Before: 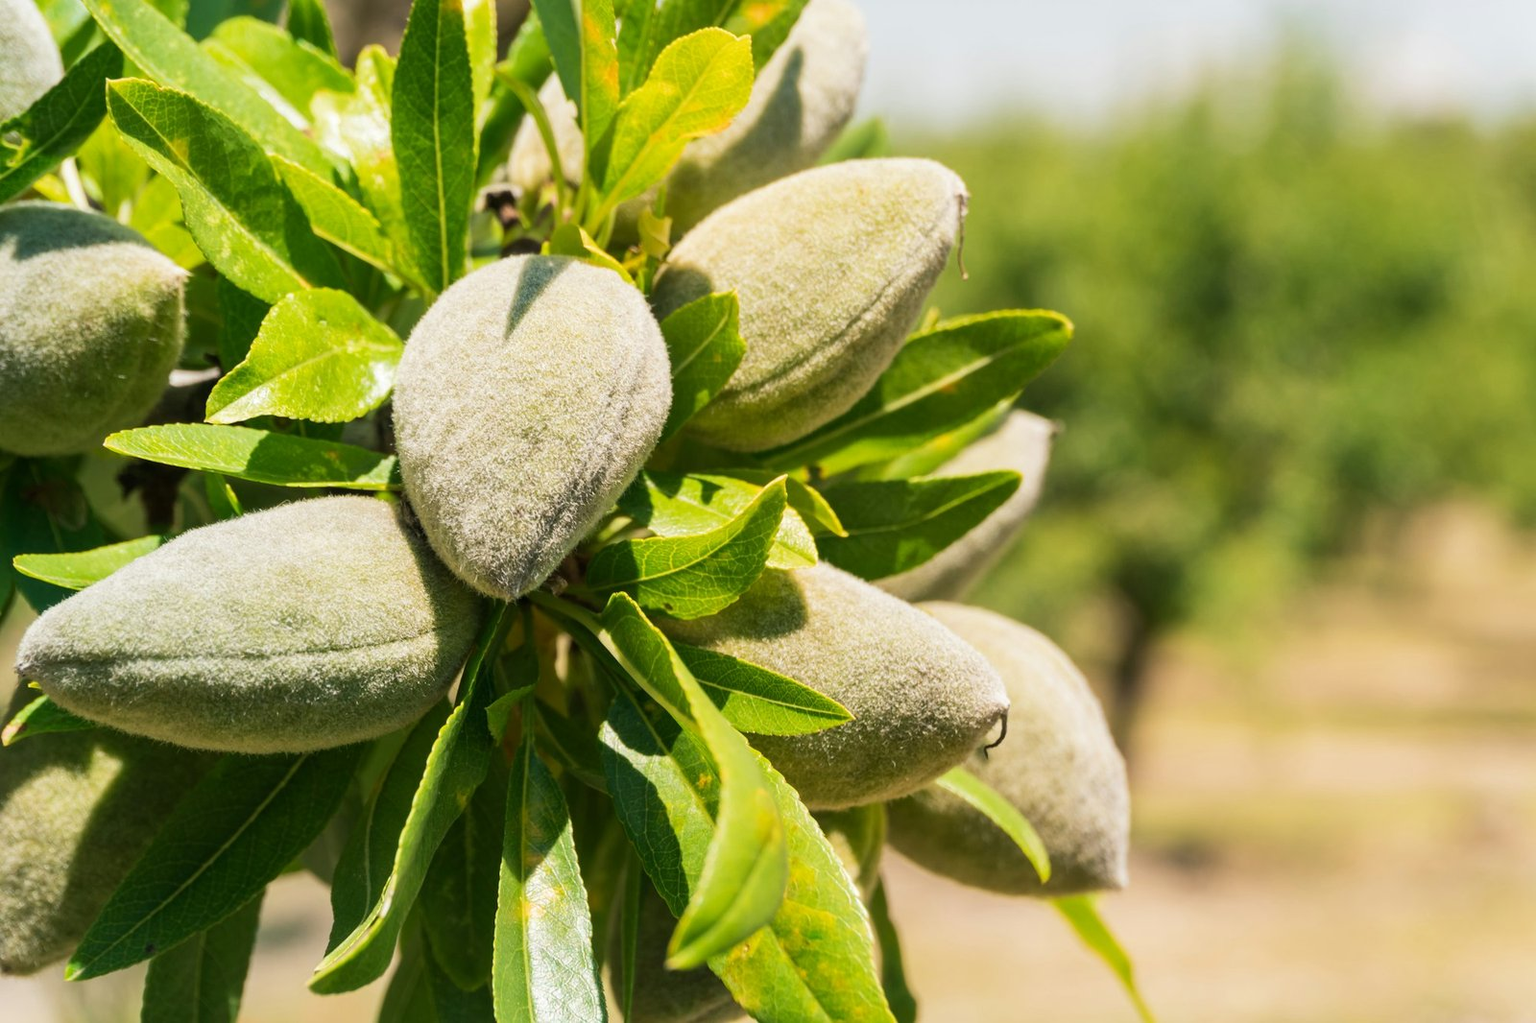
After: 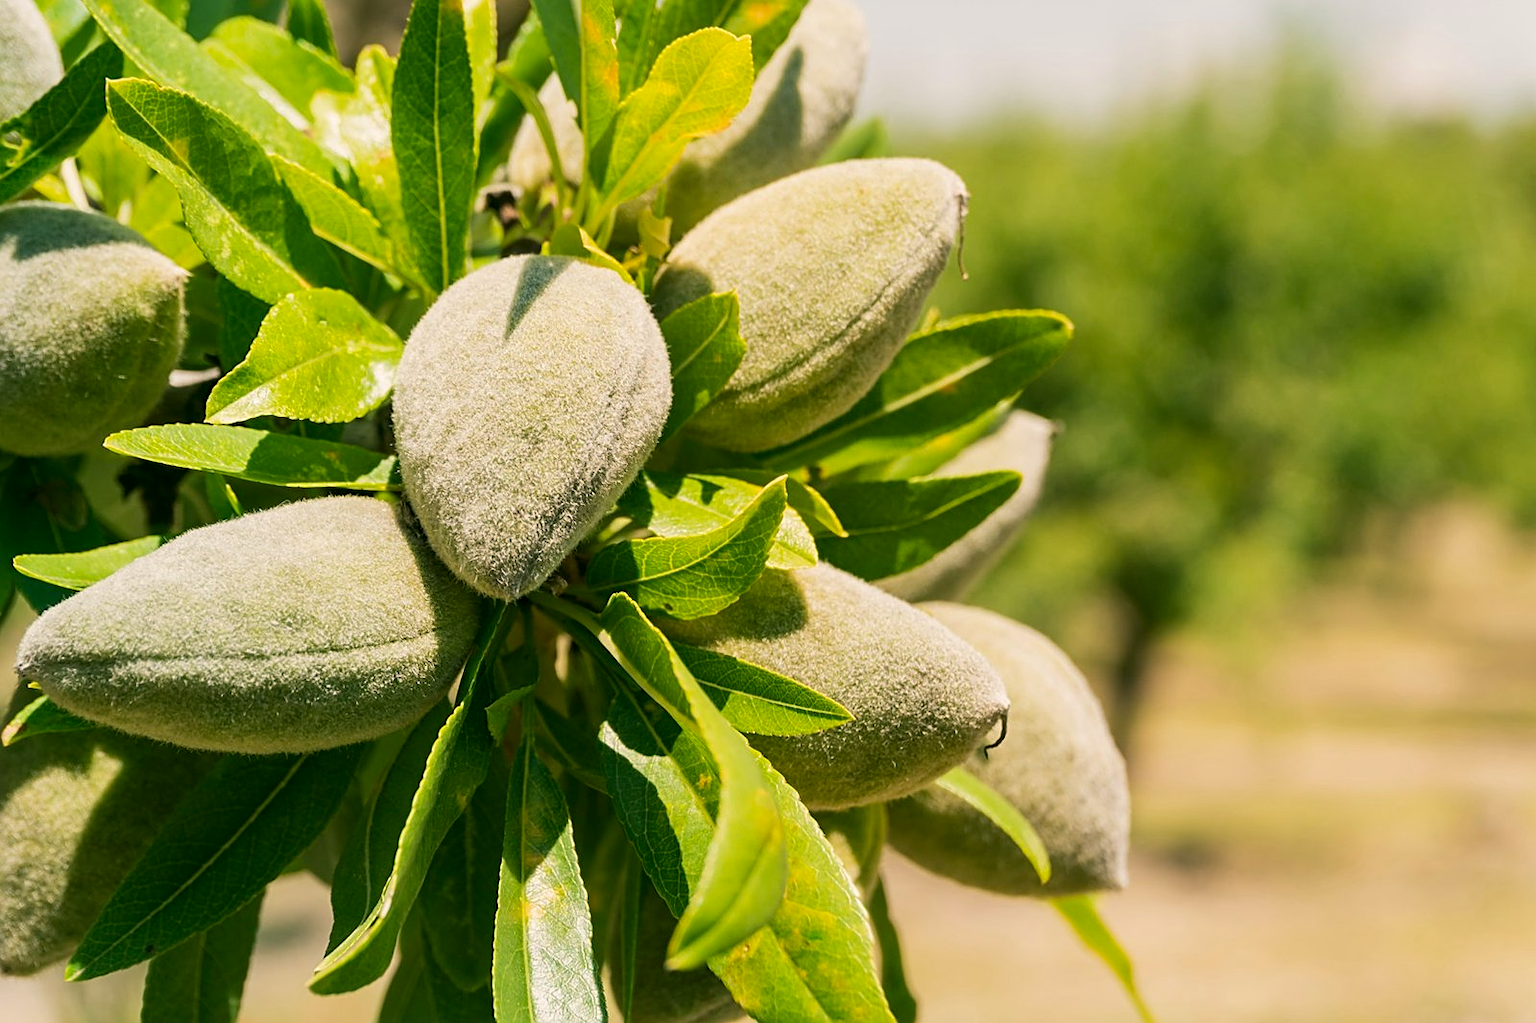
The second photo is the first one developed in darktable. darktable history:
sharpen: on, module defaults
color correction: highlights a* 4.16, highlights b* 4.98, shadows a* -6.87, shadows b* 4.87
exposure: black level correction 0.002, exposure -0.102 EV, compensate exposure bias true, compensate highlight preservation false
